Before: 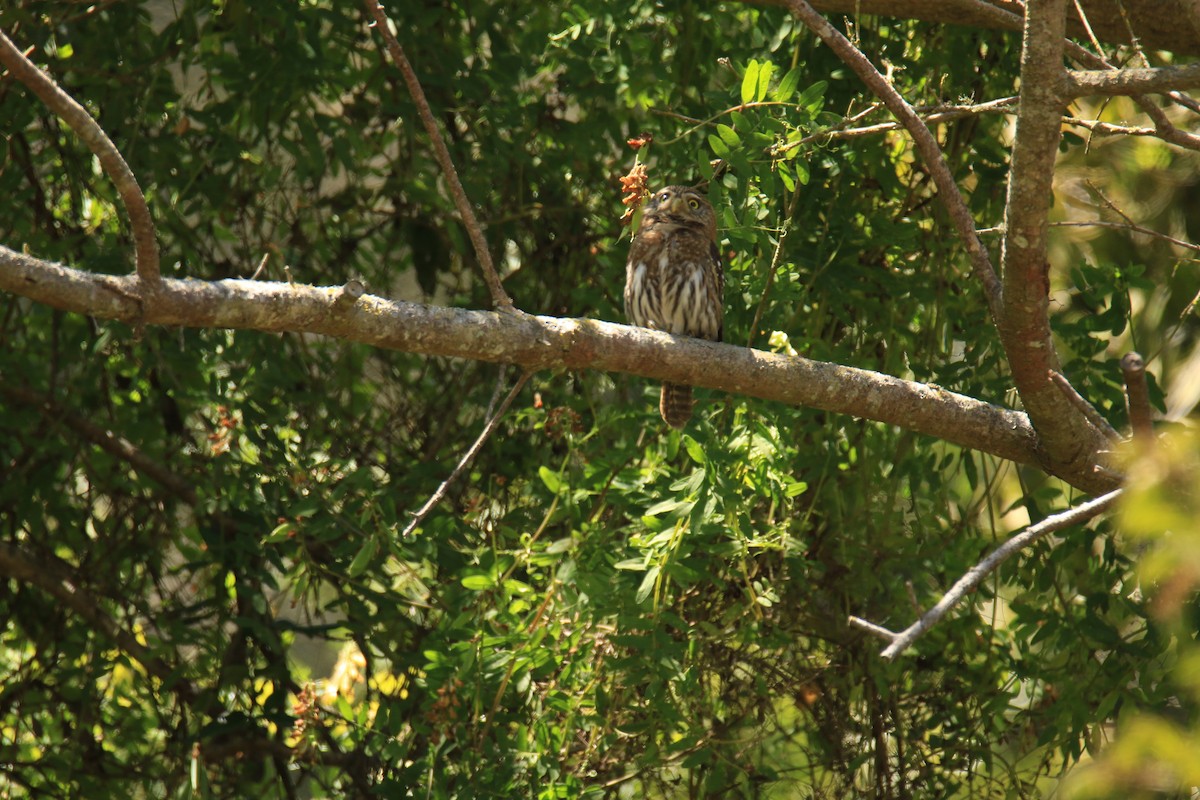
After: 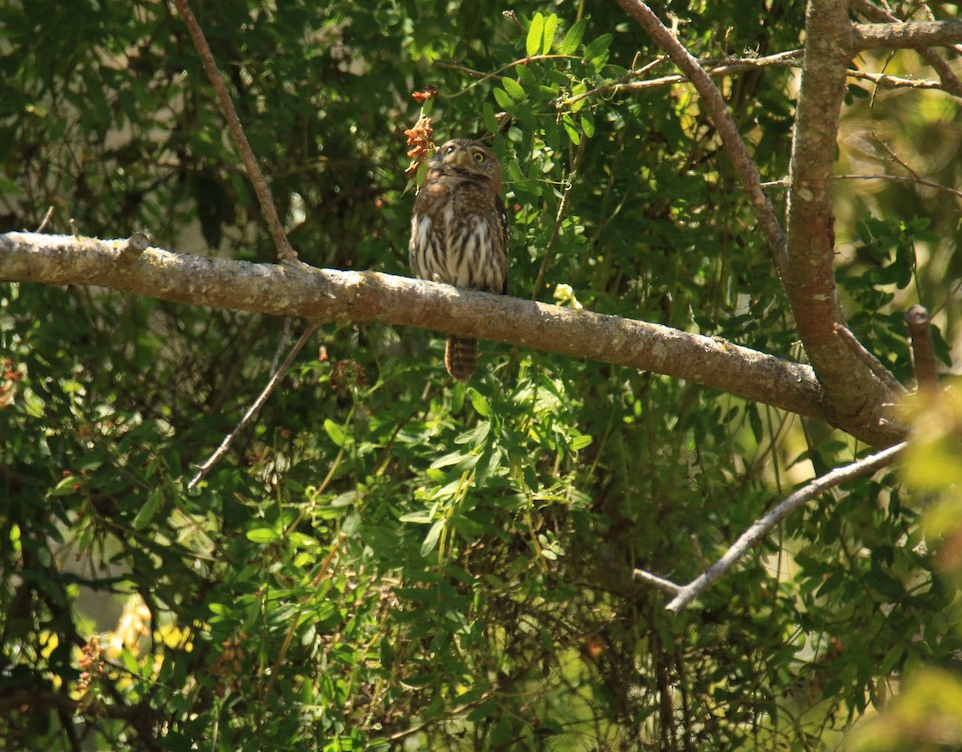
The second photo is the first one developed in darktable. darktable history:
crop and rotate: left 17.973%, top 5.997%, right 1.825%
local contrast: mode bilateral grid, contrast 16, coarseness 36, detail 104%, midtone range 0.2
